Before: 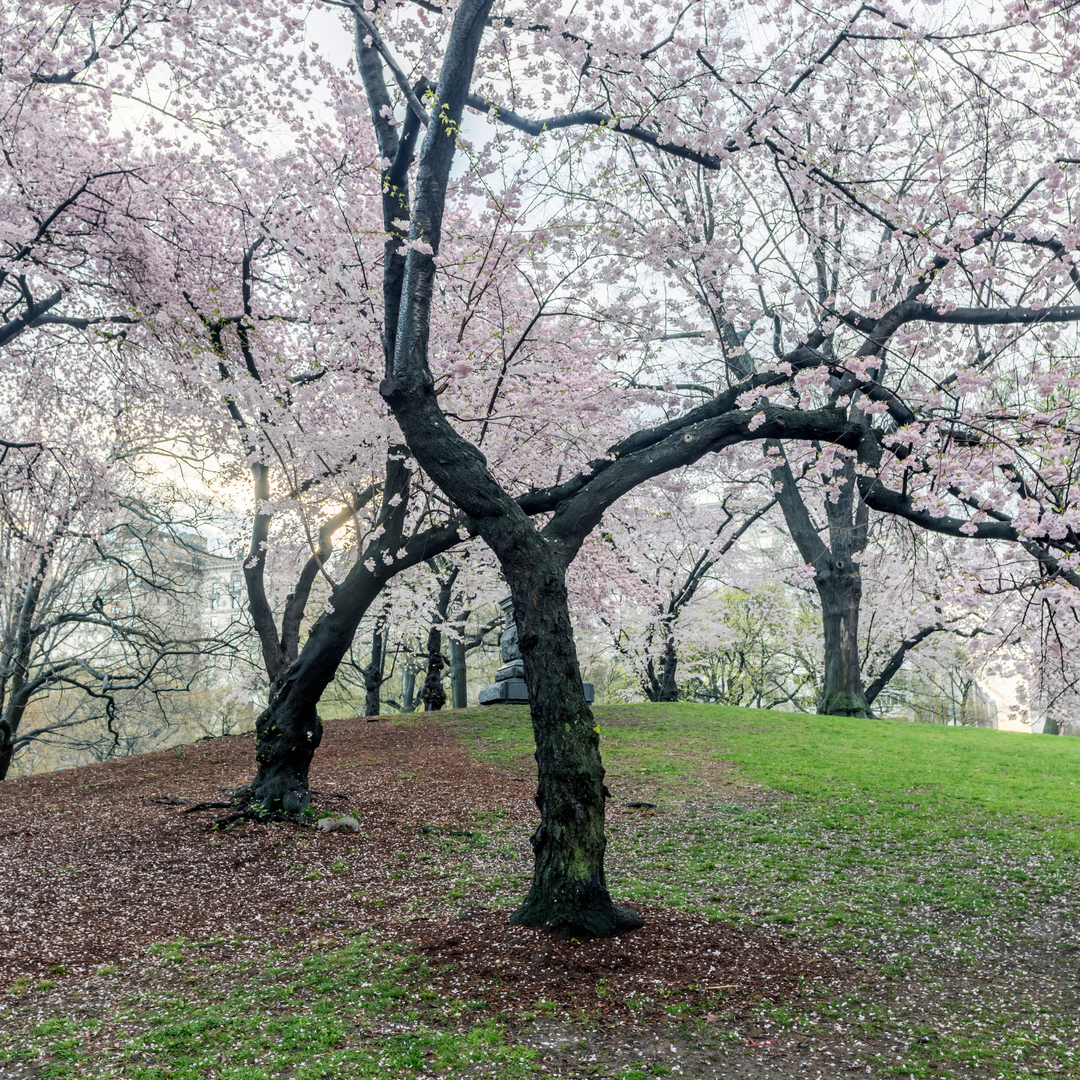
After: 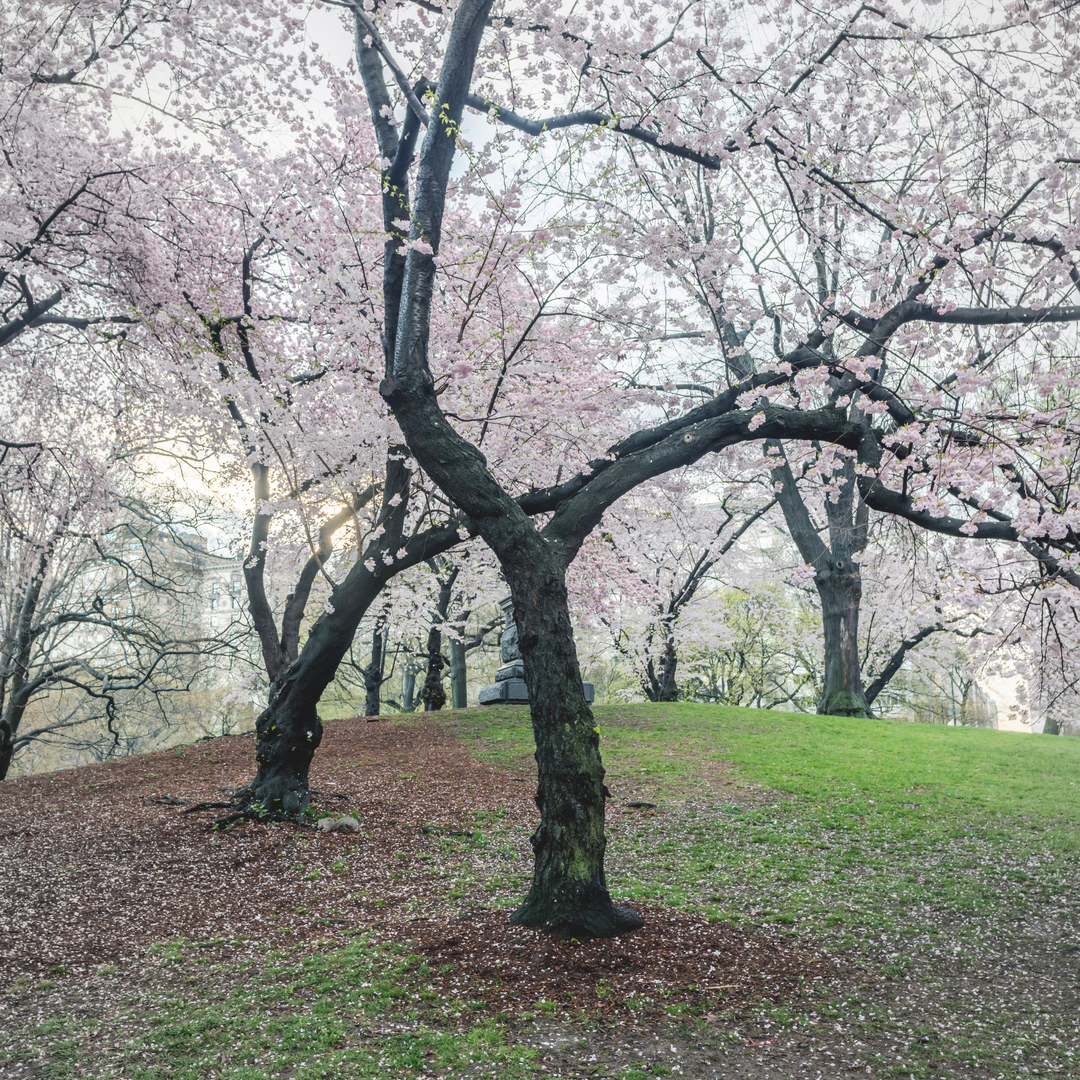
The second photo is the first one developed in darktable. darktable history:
color balance: lift [1.007, 1, 1, 1], gamma [1.097, 1, 1, 1]
vignetting: brightness -0.167
